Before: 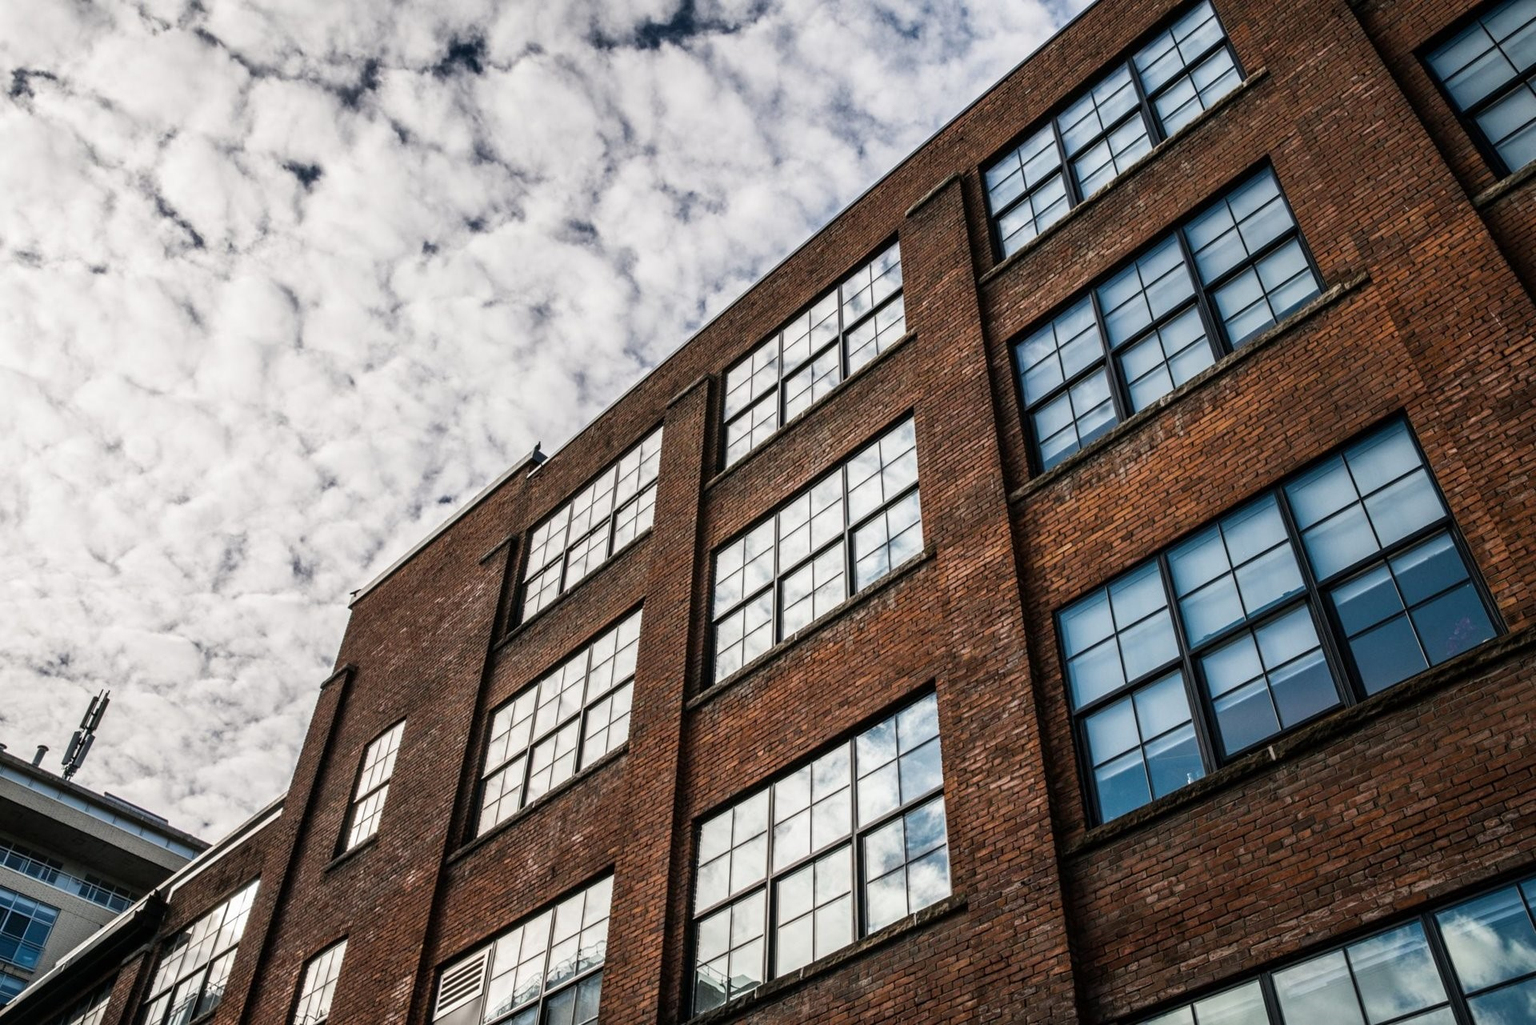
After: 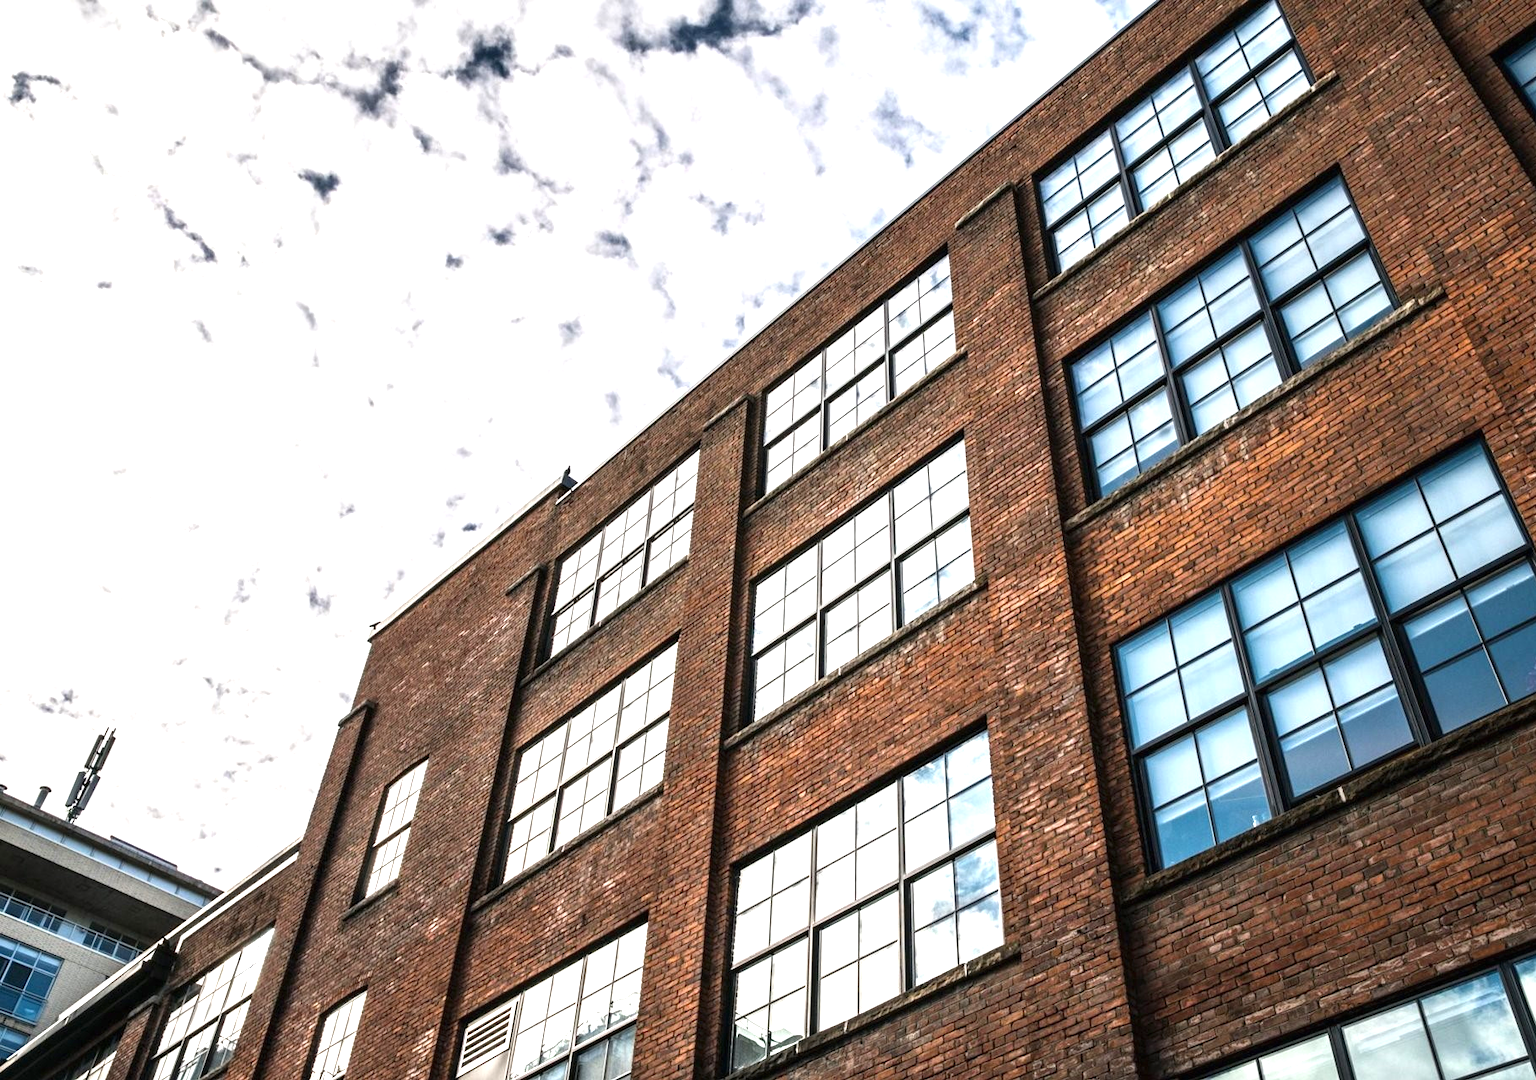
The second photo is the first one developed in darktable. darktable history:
crop and rotate: right 5.167%
exposure: black level correction 0, exposure 1.1 EV, compensate highlight preservation false
